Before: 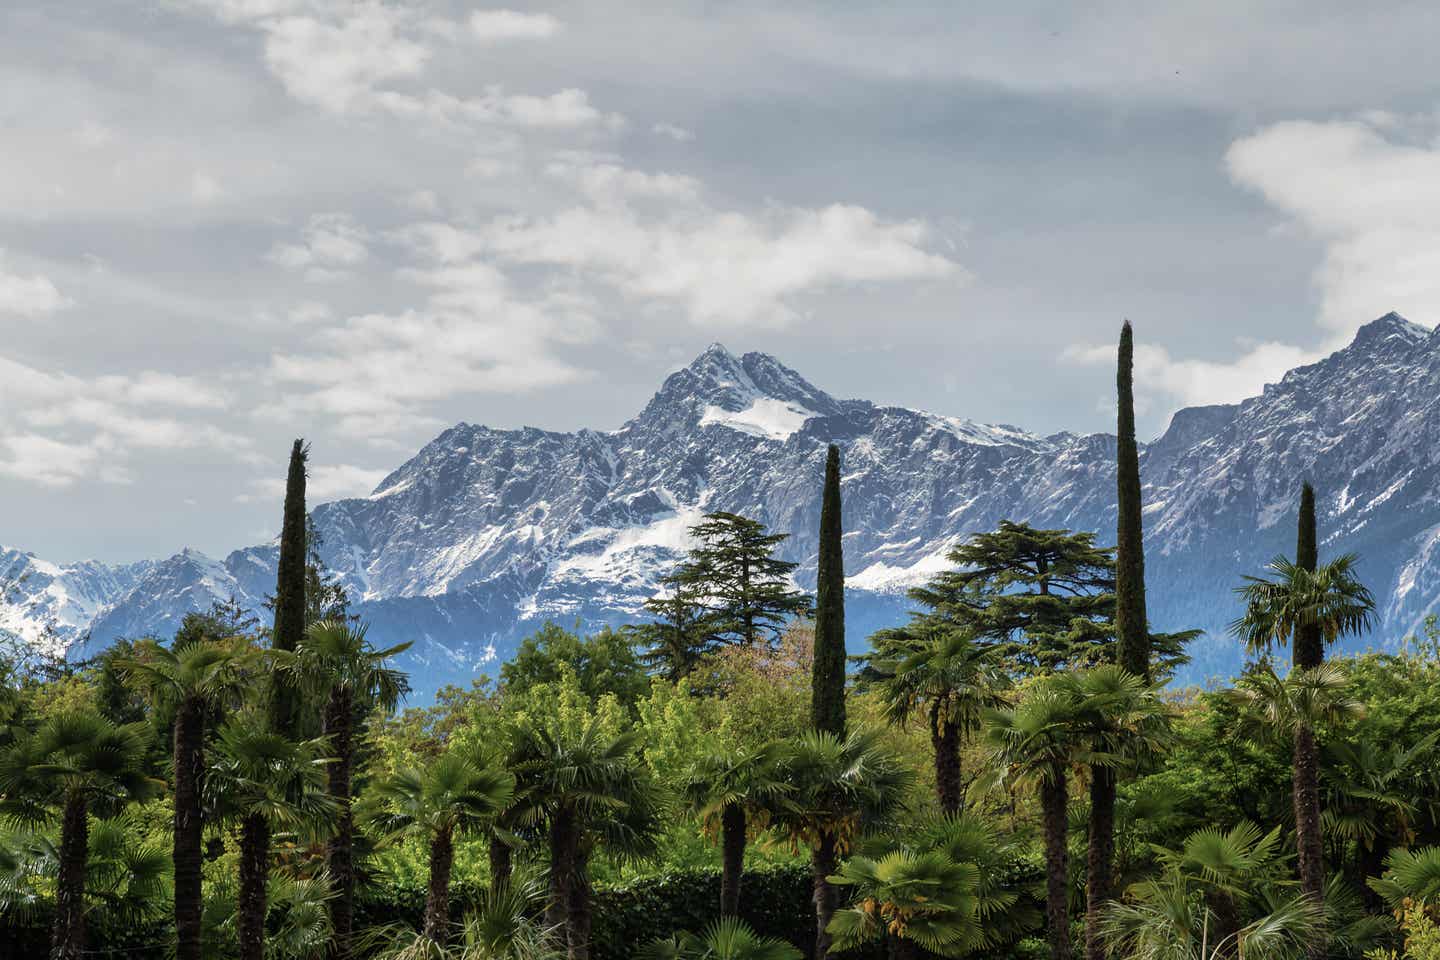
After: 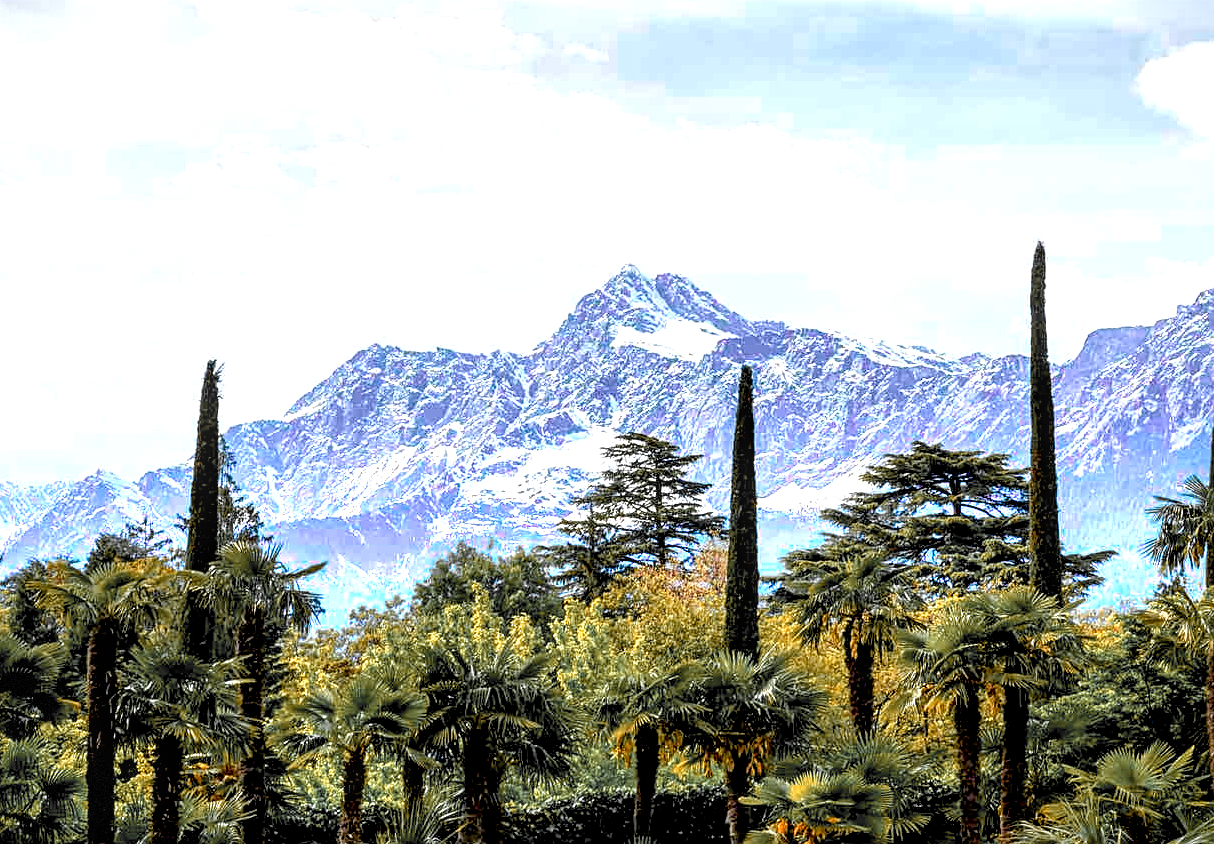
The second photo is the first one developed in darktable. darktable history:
color balance rgb: perceptual saturation grading › global saturation 19.46%
crop: left 6.089%, top 8.237%, right 9.543%, bottom 3.816%
sharpen: on, module defaults
local contrast: detail 130%
vignetting: fall-off start 99.87%, saturation 0.373, dithering 8-bit output
color zones: curves: ch0 [(0, 0.363) (0.128, 0.373) (0.25, 0.5) (0.402, 0.407) (0.521, 0.525) (0.63, 0.559) (0.729, 0.662) (0.867, 0.471)]; ch1 [(0, 0.515) (0.136, 0.618) (0.25, 0.5) (0.378, 0) (0.516, 0) (0.622, 0.593) (0.737, 0.819) (0.87, 0.593)]; ch2 [(0, 0.529) (0.128, 0.471) (0.282, 0.451) (0.386, 0.662) (0.516, 0.525) (0.633, 0.554) (0.75, 0.62) (0.875, 0.441)]
exposure: black level correction 0.011, exposure 1.078 EV, compensate highlight preservation false
